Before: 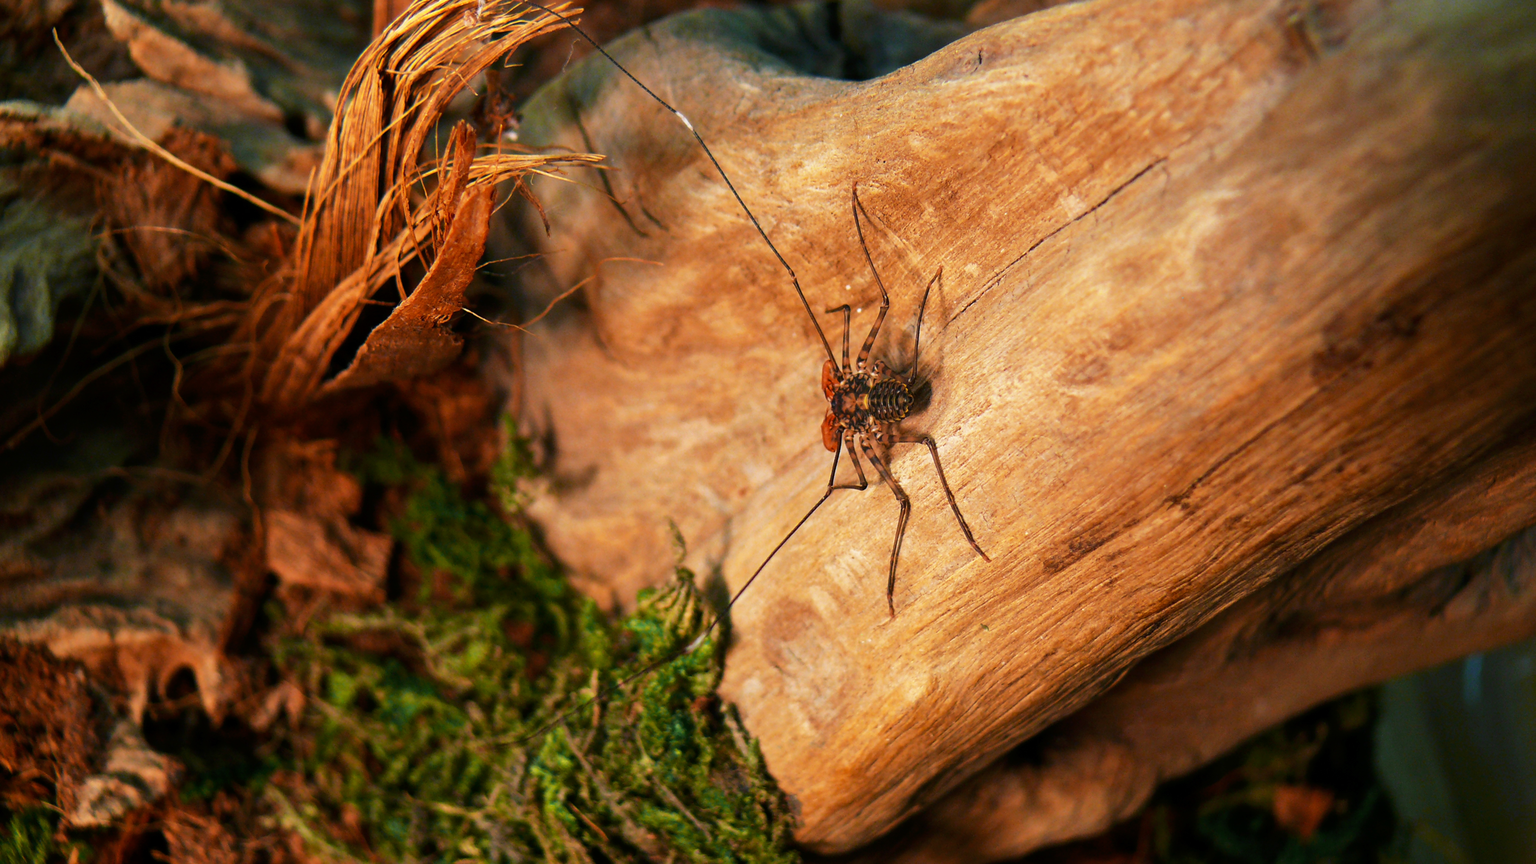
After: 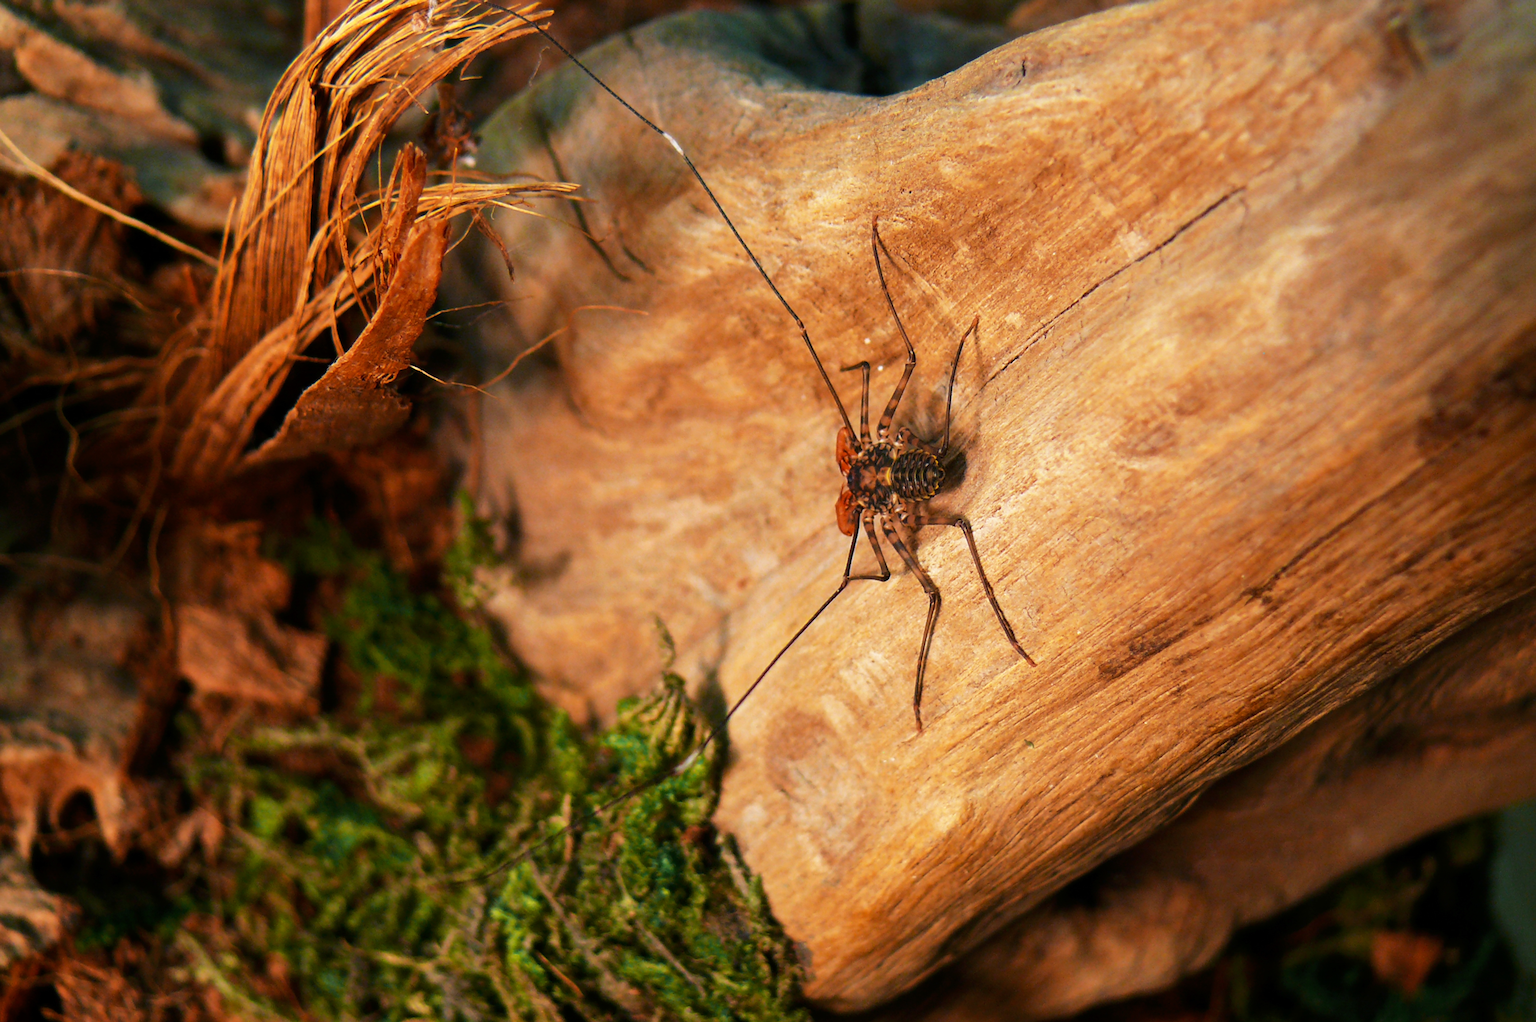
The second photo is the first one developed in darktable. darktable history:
crop: left 7.598%, right 7.873%
tone equalizer: on, module defaults
